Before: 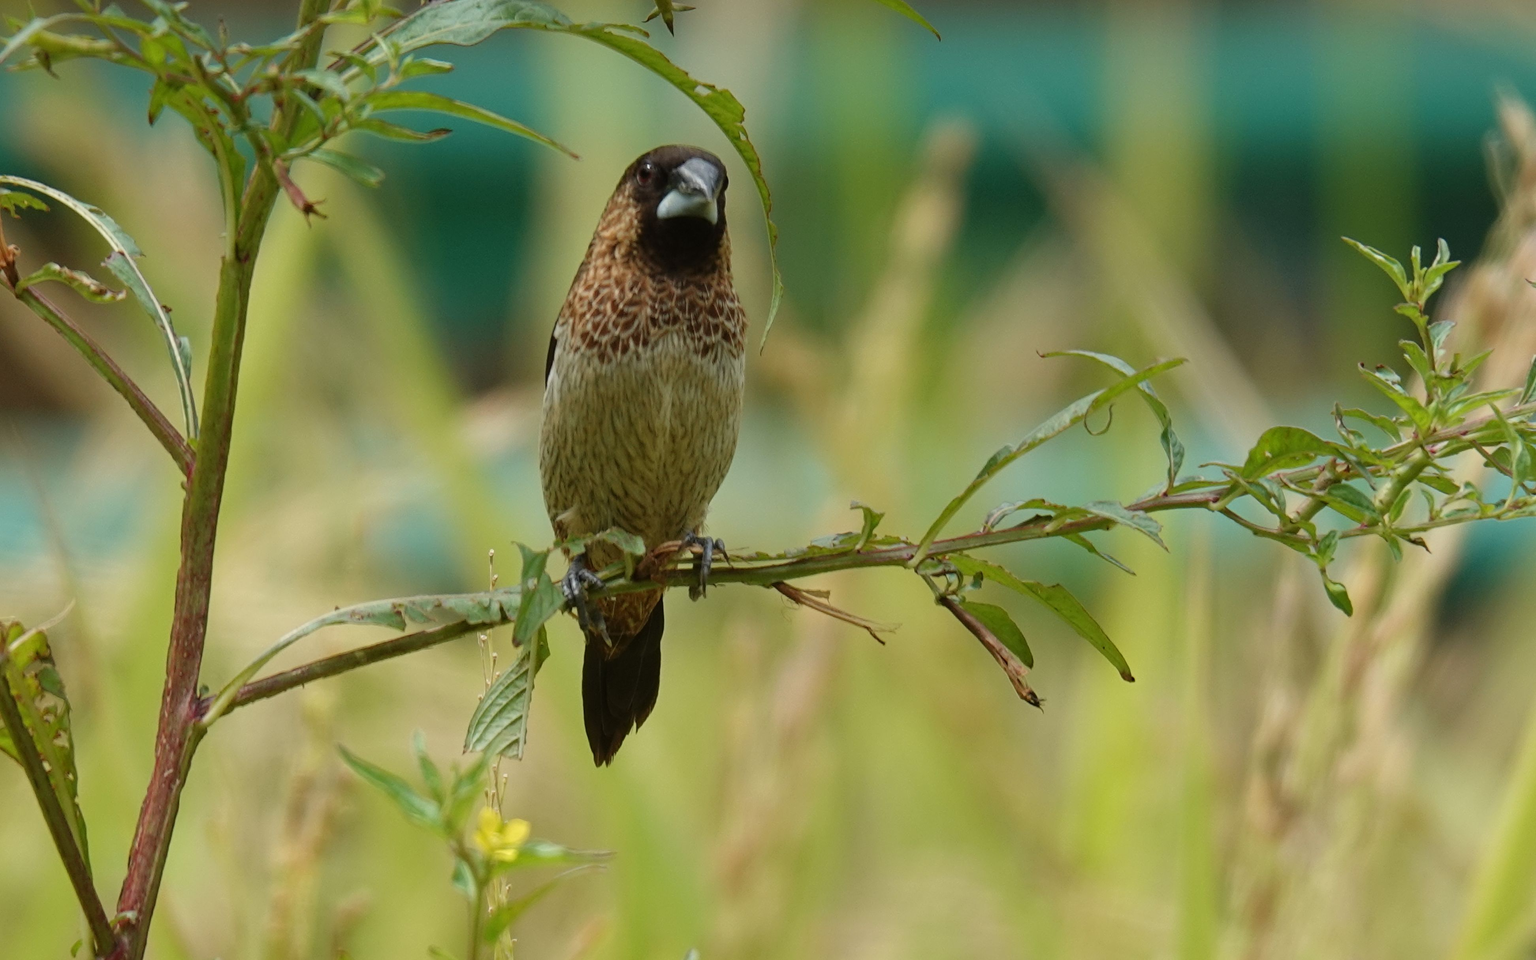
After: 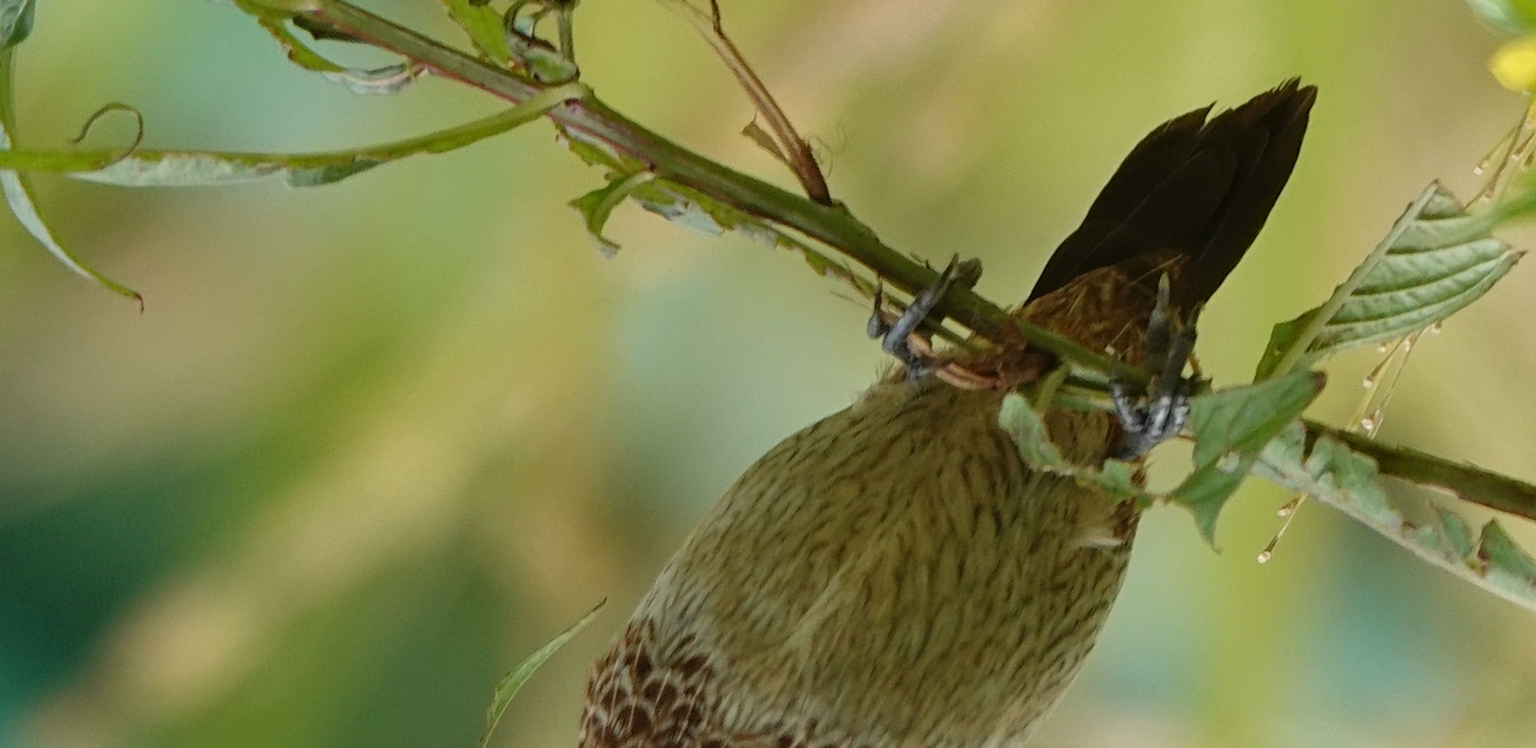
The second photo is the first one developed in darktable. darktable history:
shadows and highlights: shadows 36.14, highlights -27.43, soften with gaussian
crop and rotate: angle 147.4°, left 9.191%, top 15.575%, right 4.514%, bottom 17.109%
